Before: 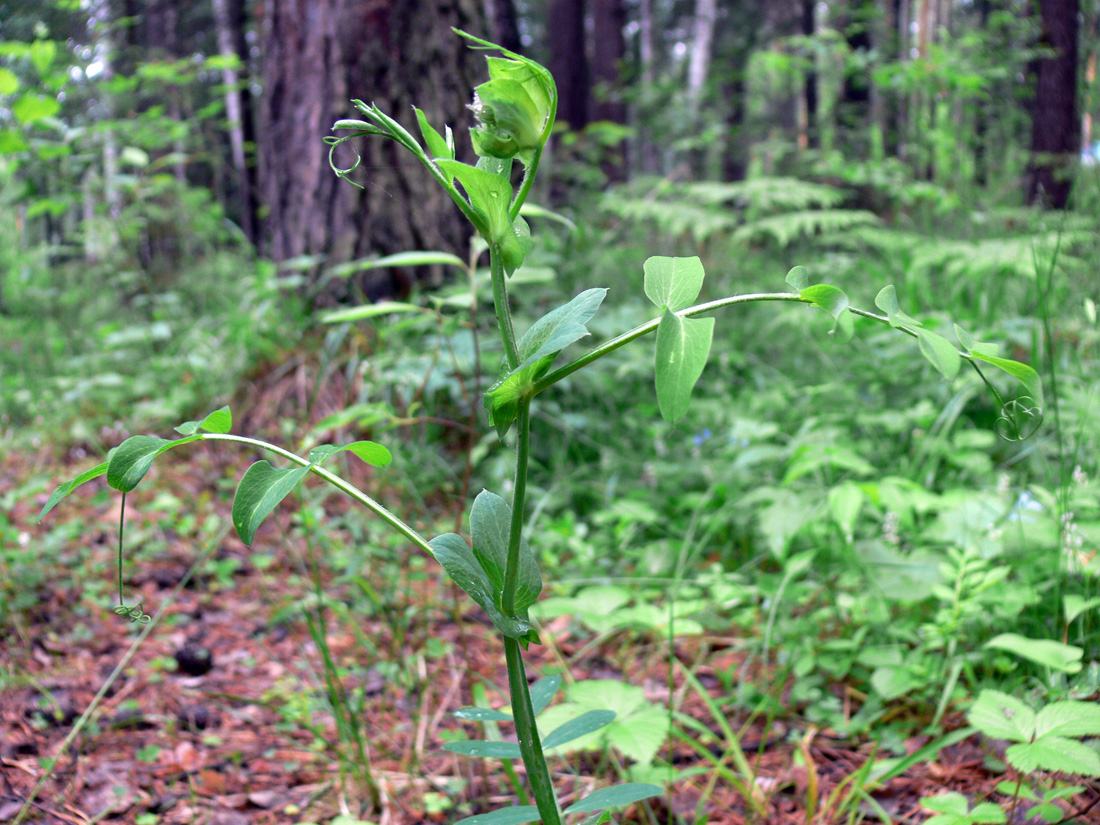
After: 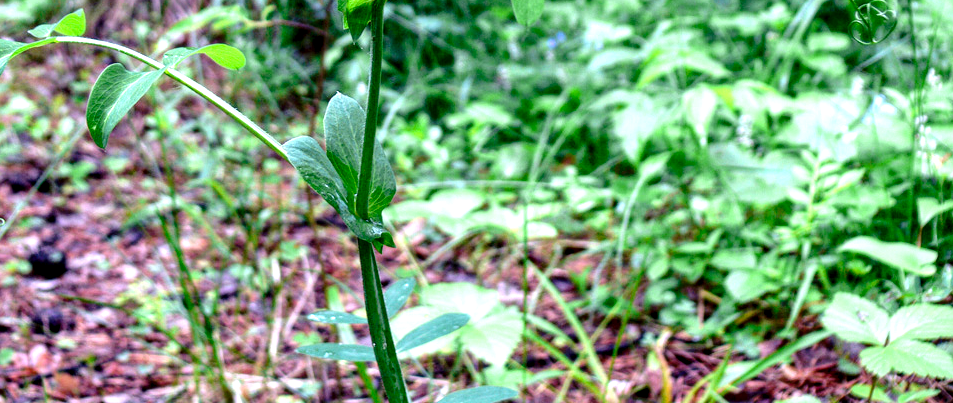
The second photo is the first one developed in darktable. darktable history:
base curve: curves: ch0 [(0, 0) (0.073, 0.04) (0.157, 0.139) (0.492, 0.492) (0.758, 0.758) (1, 1)], preserve colors none
local contrast: detail 160%
crop and rotate: left 13.306%, top 48.129%, bottom 2.928%
white balance: red 0.931, blue 1.11
exposure: black level correction 0.001, exposure 0.5 EV, compensate exposure bias true, compensate highlight preservation false
